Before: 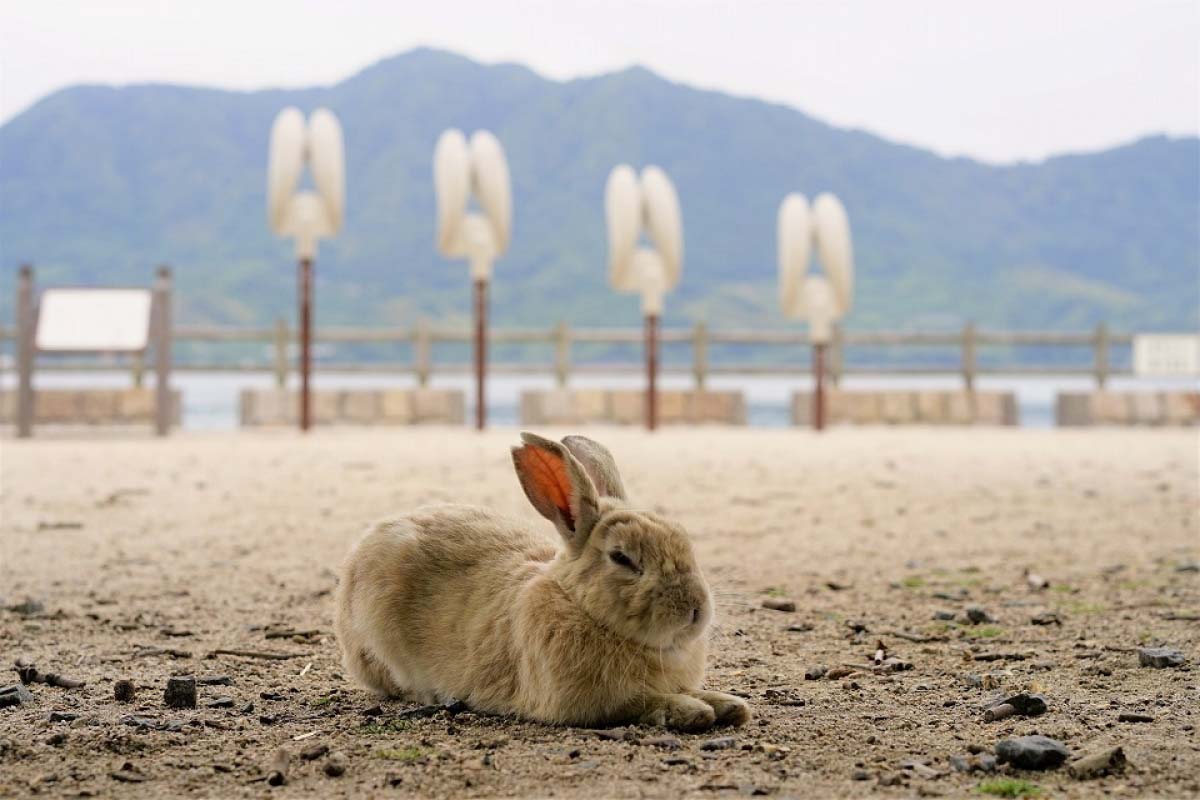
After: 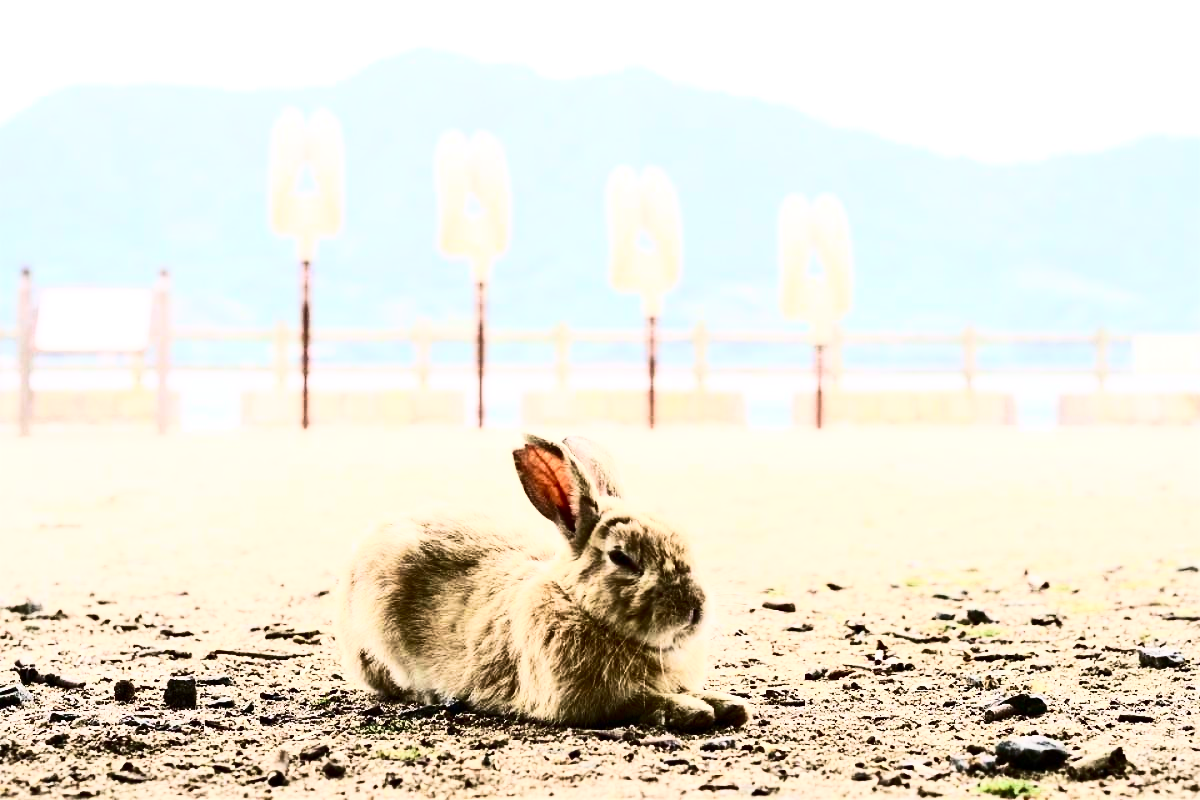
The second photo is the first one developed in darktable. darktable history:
white balance: red 1.004, blue 1.024
velvia: on, module defaults
contrast brightness saturation: contrast 0.93, brightness 0.2
exposure: black level correction 0.001, exposure 0.5 EV, compensate exposure bias true, compensate highlight preservation false
